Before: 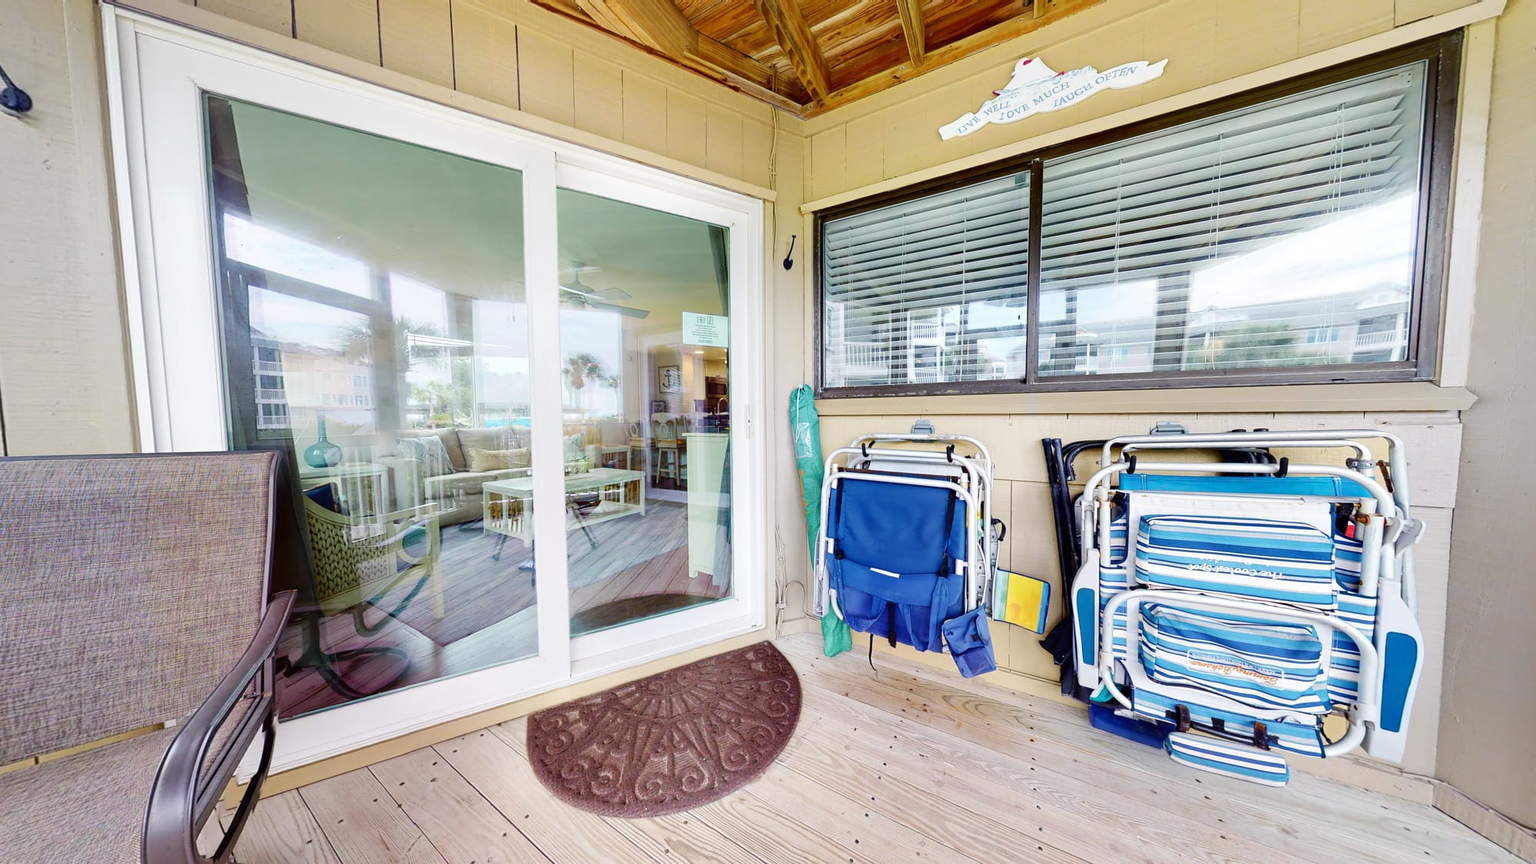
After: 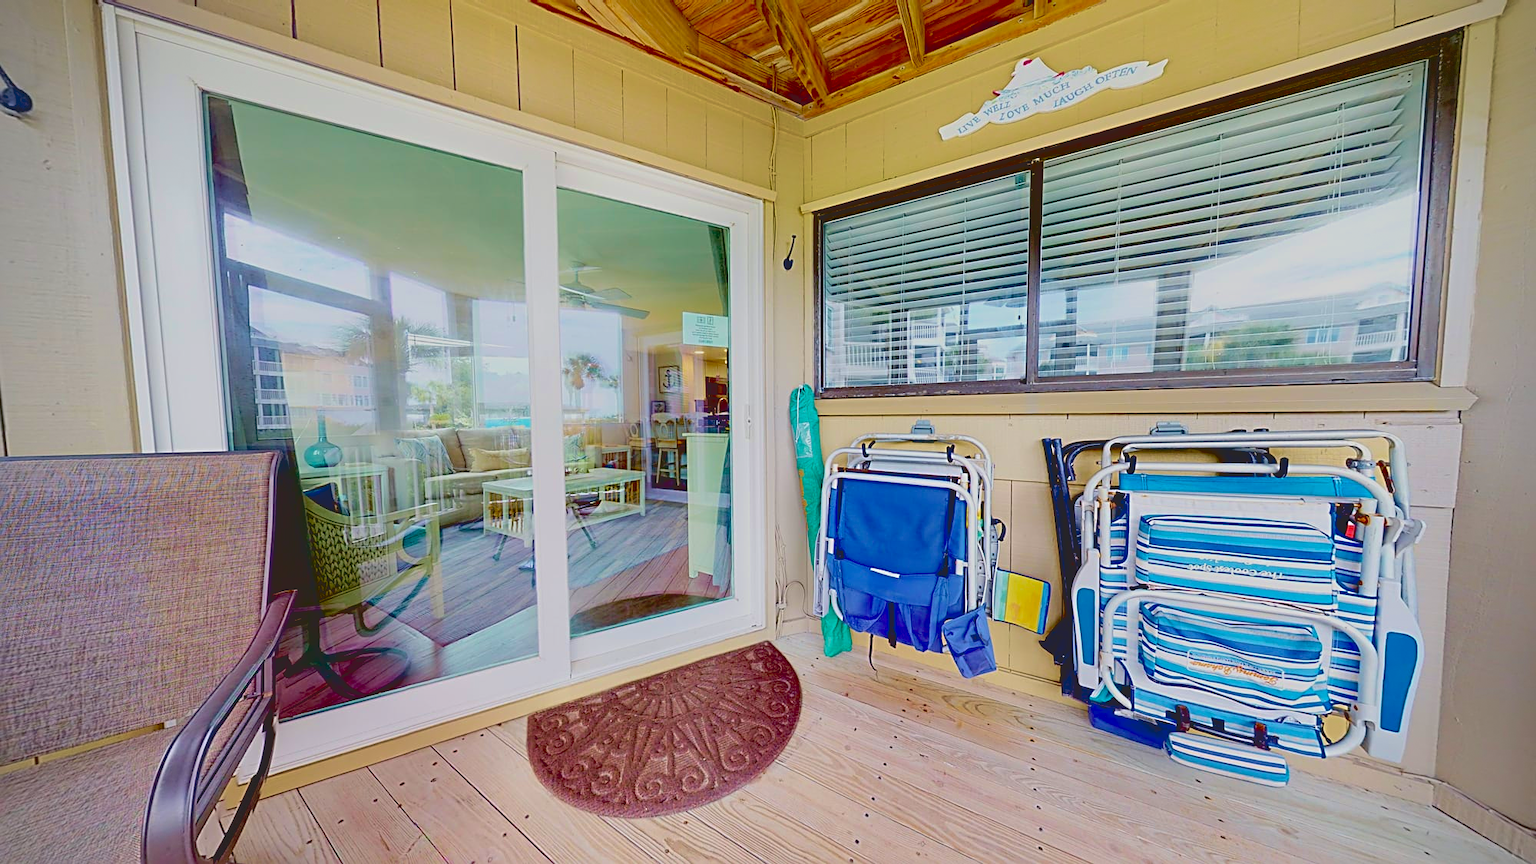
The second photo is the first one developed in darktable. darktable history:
vignetting: fall-off radius 61.21%, dithering 8-bit output
velvia: strength 49.49%
exposure: black level correction 0.028, exposure -0.074 EV, compensate exposure bias true, compensate highlight preservation false
contrast brightness saturation: contrast -0.289
sharpen: radius 2.786
